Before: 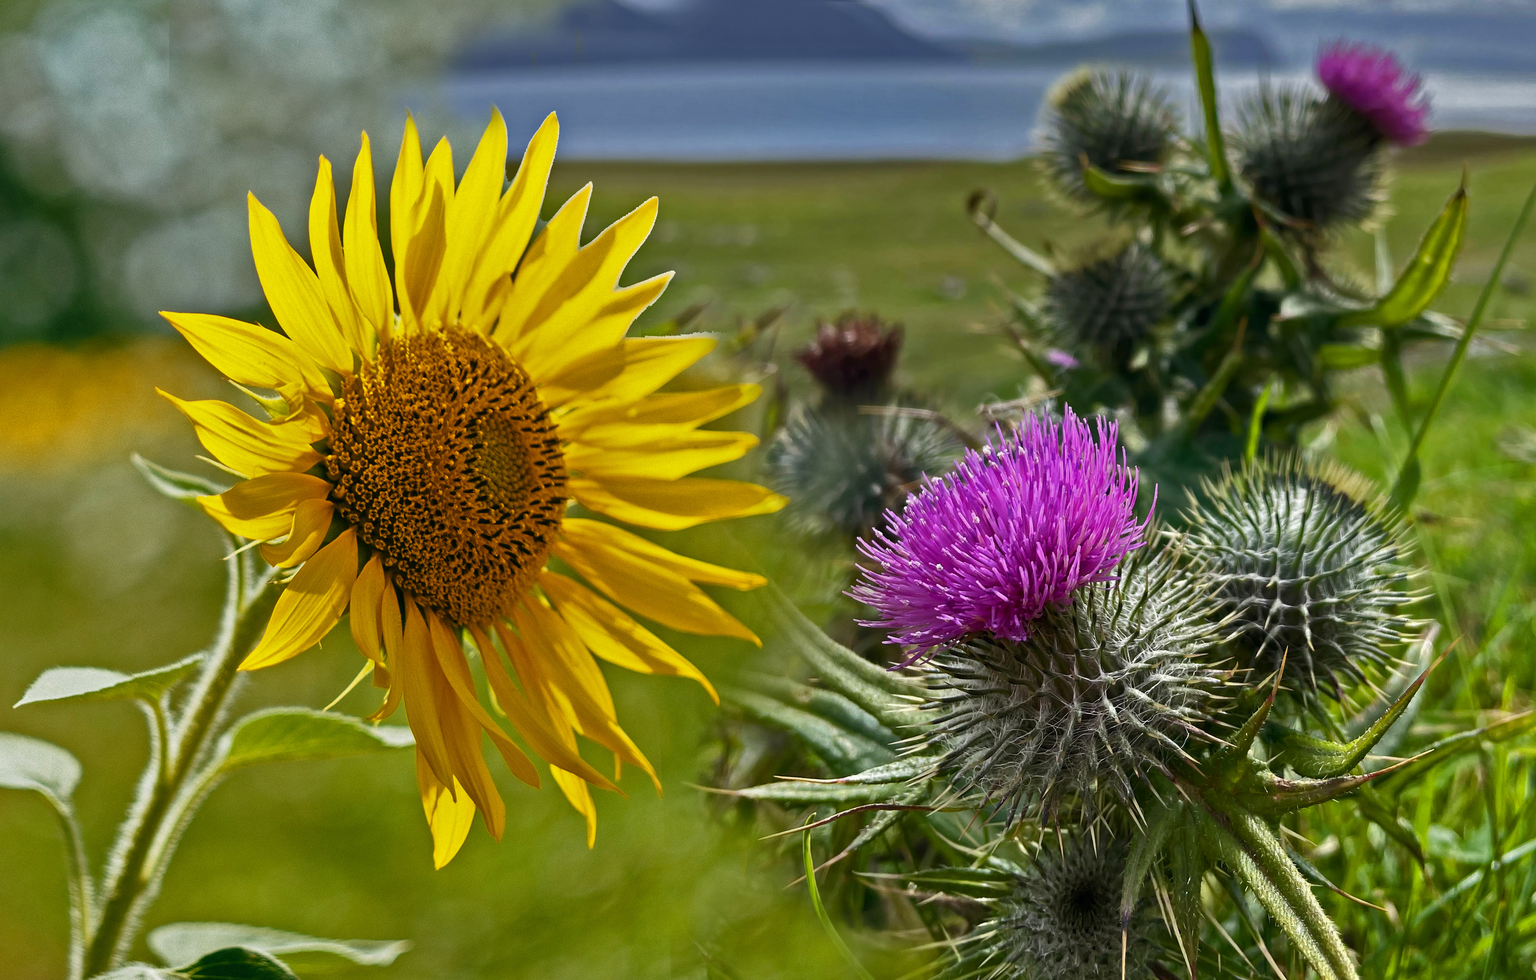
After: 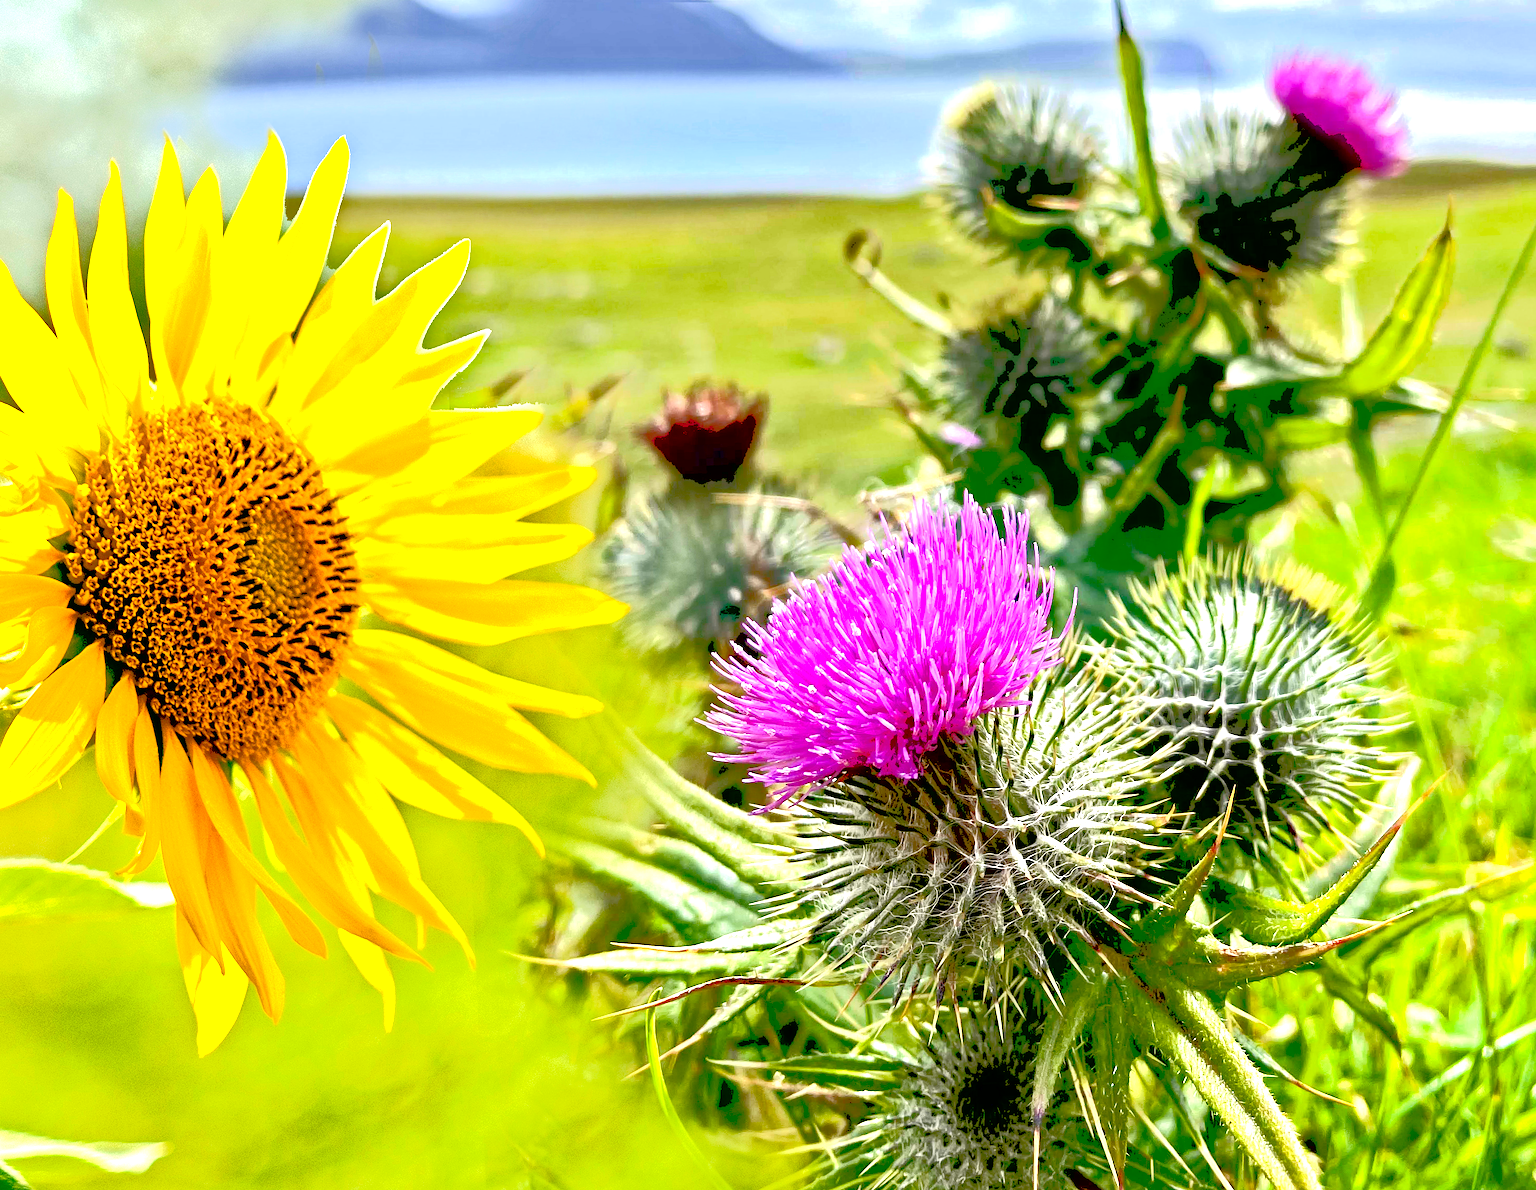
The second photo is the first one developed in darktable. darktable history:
crop: left 17.679%, bottom 0.021%
tone curve: curves: ch0 [(0, 0) (0.003, 0.345) (0.011, 0.345) (0.025, 0.345) (0.044, 0.349) (0.069, 0.353) (0.1, 0.356) (0.136, 0.359) (0.177, 0.366) (0.224, 0.378) (0.277, 0.398) (0.335, 0.429) (0.399, 0.476) (0.468, 0.545) (0.543, 0.624) (0.623, 0.721) (0.709, 0.811) (0.801, 0.876) (0.898, 0.913) (1, 1)], color space Lab, independent channels, preserve colors none
color correction: highlights a* 0.774, highlights b* 2.76, saturation 1.08
exposure: black level correction 0.015, exposure 1.79 EV, compensate exposure bias true, compensate highlight preservation false
